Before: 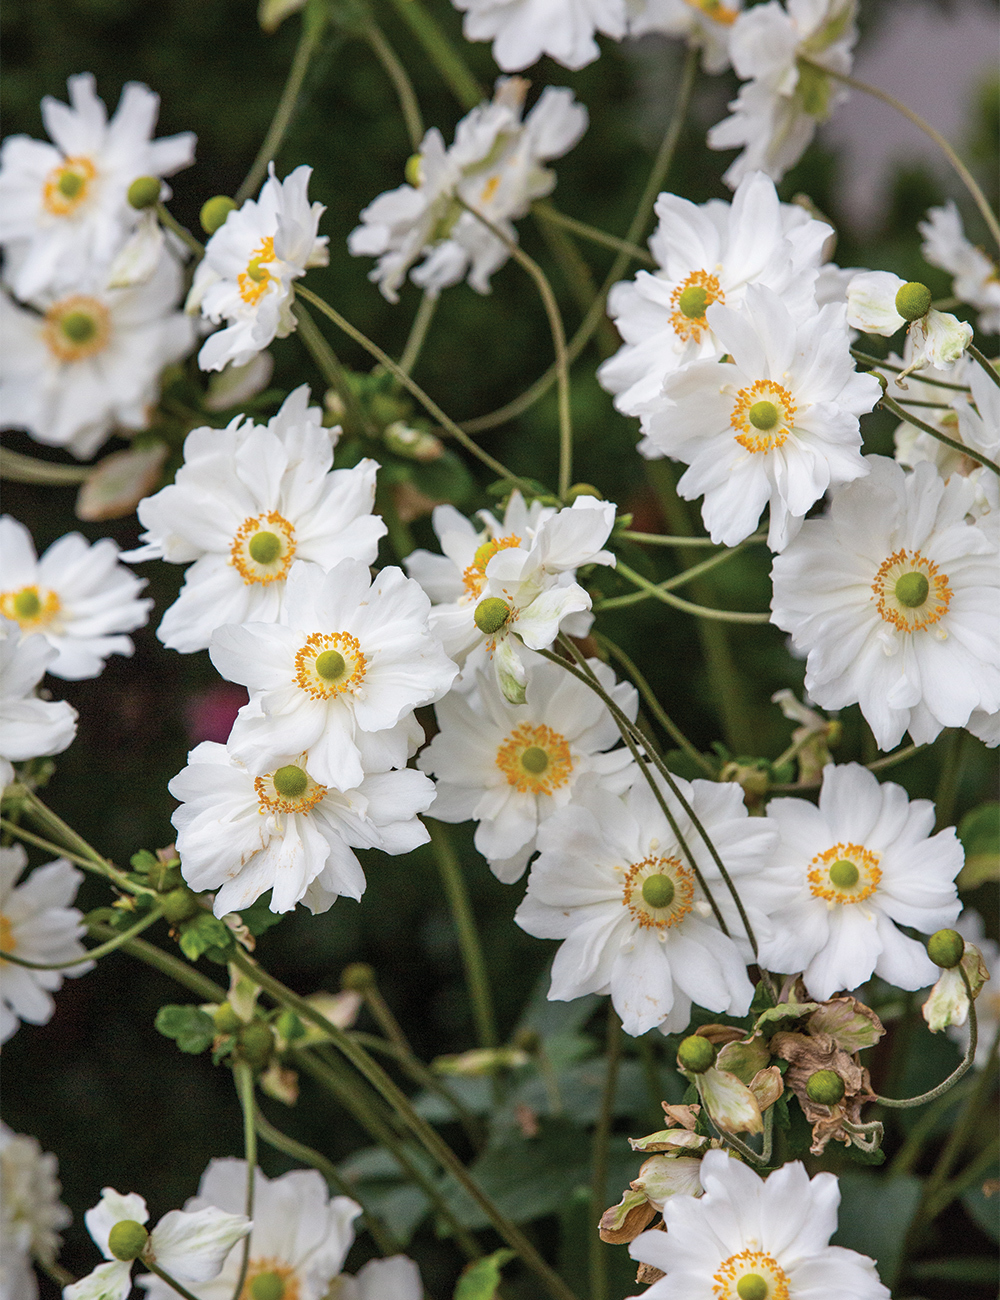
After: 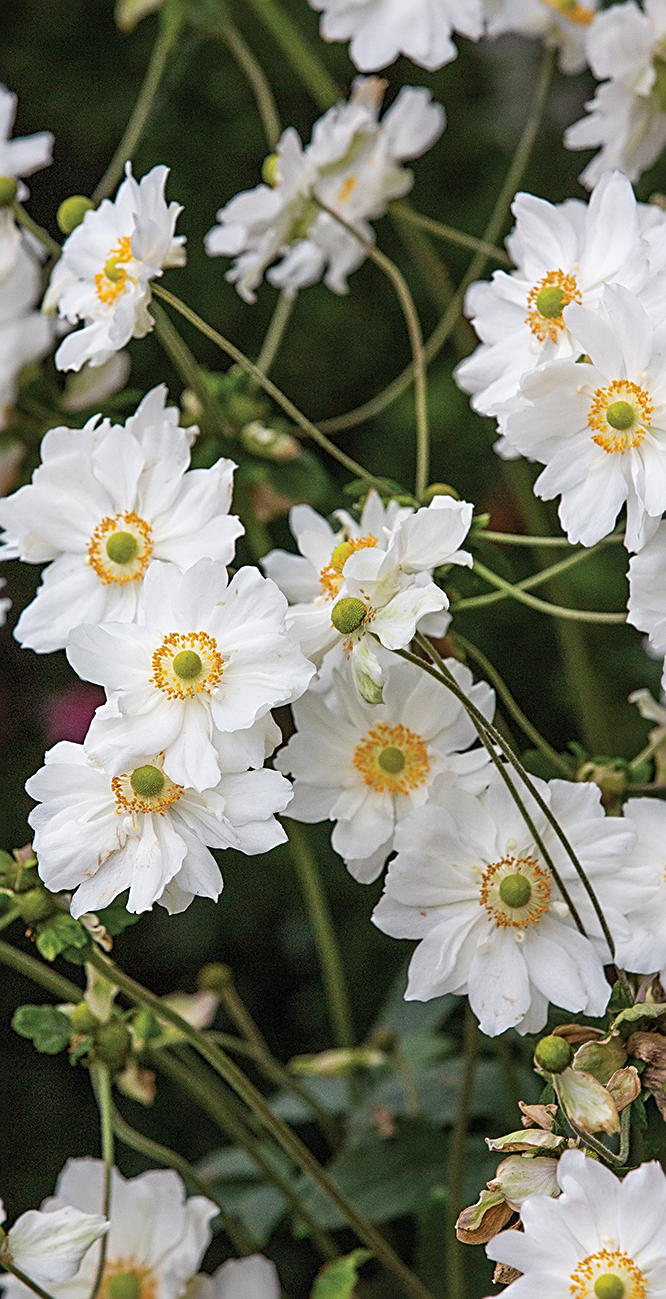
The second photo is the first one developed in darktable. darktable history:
sharpen: radius 2.531, amount 0.628
crop and rotate: left 14.385%, right 18.948%
